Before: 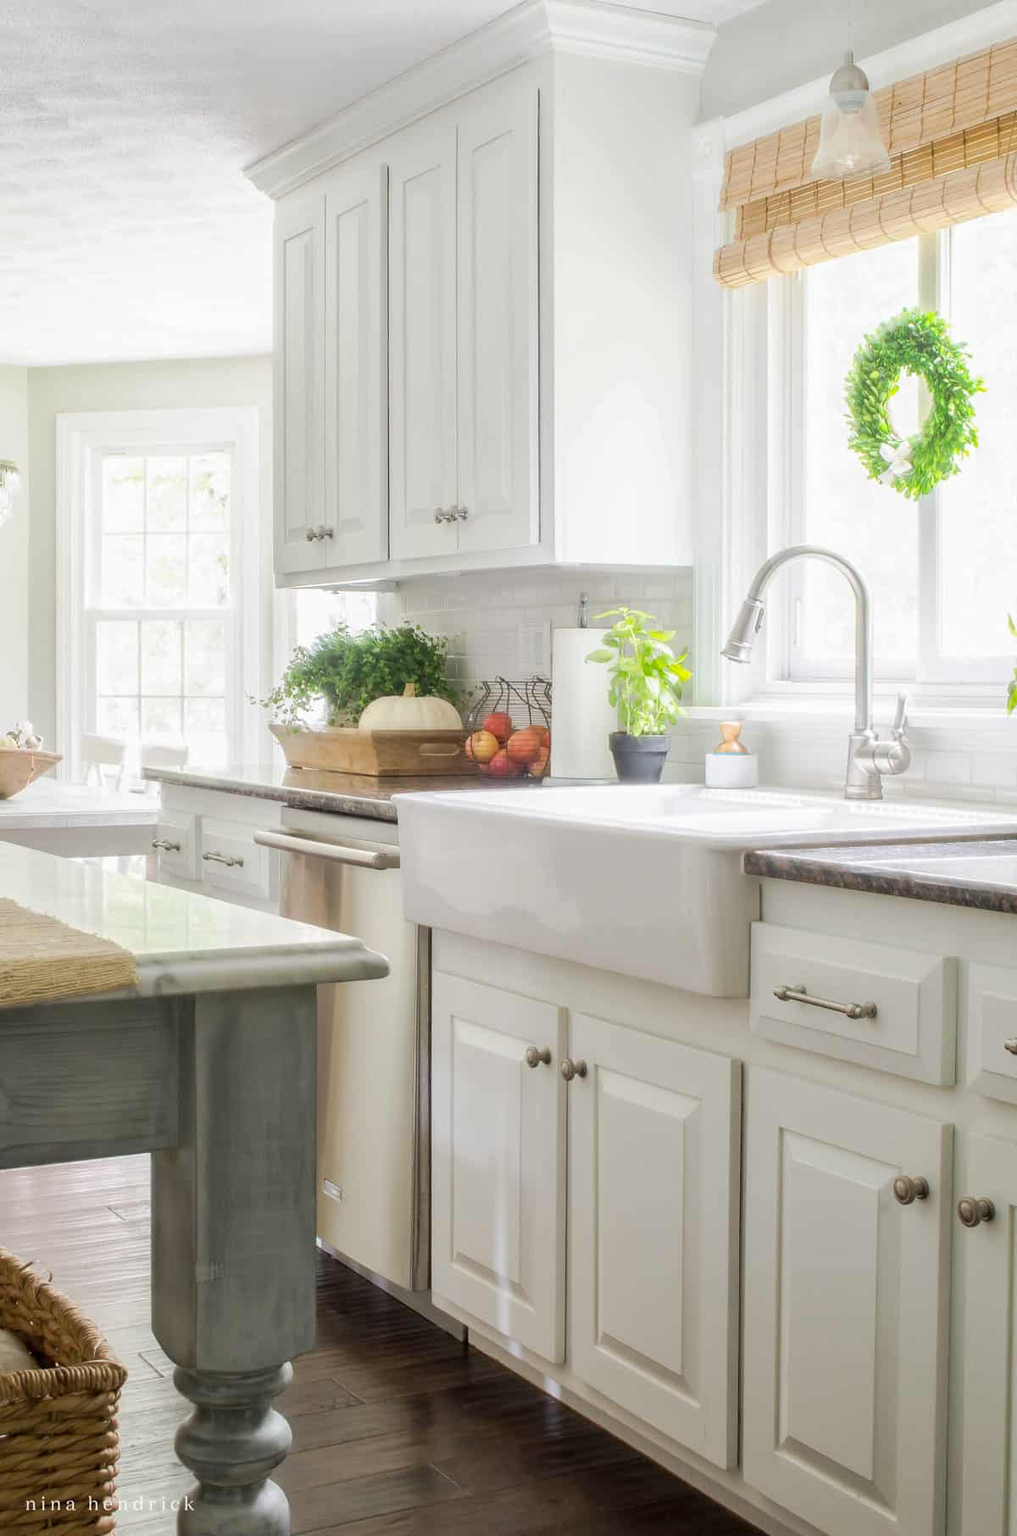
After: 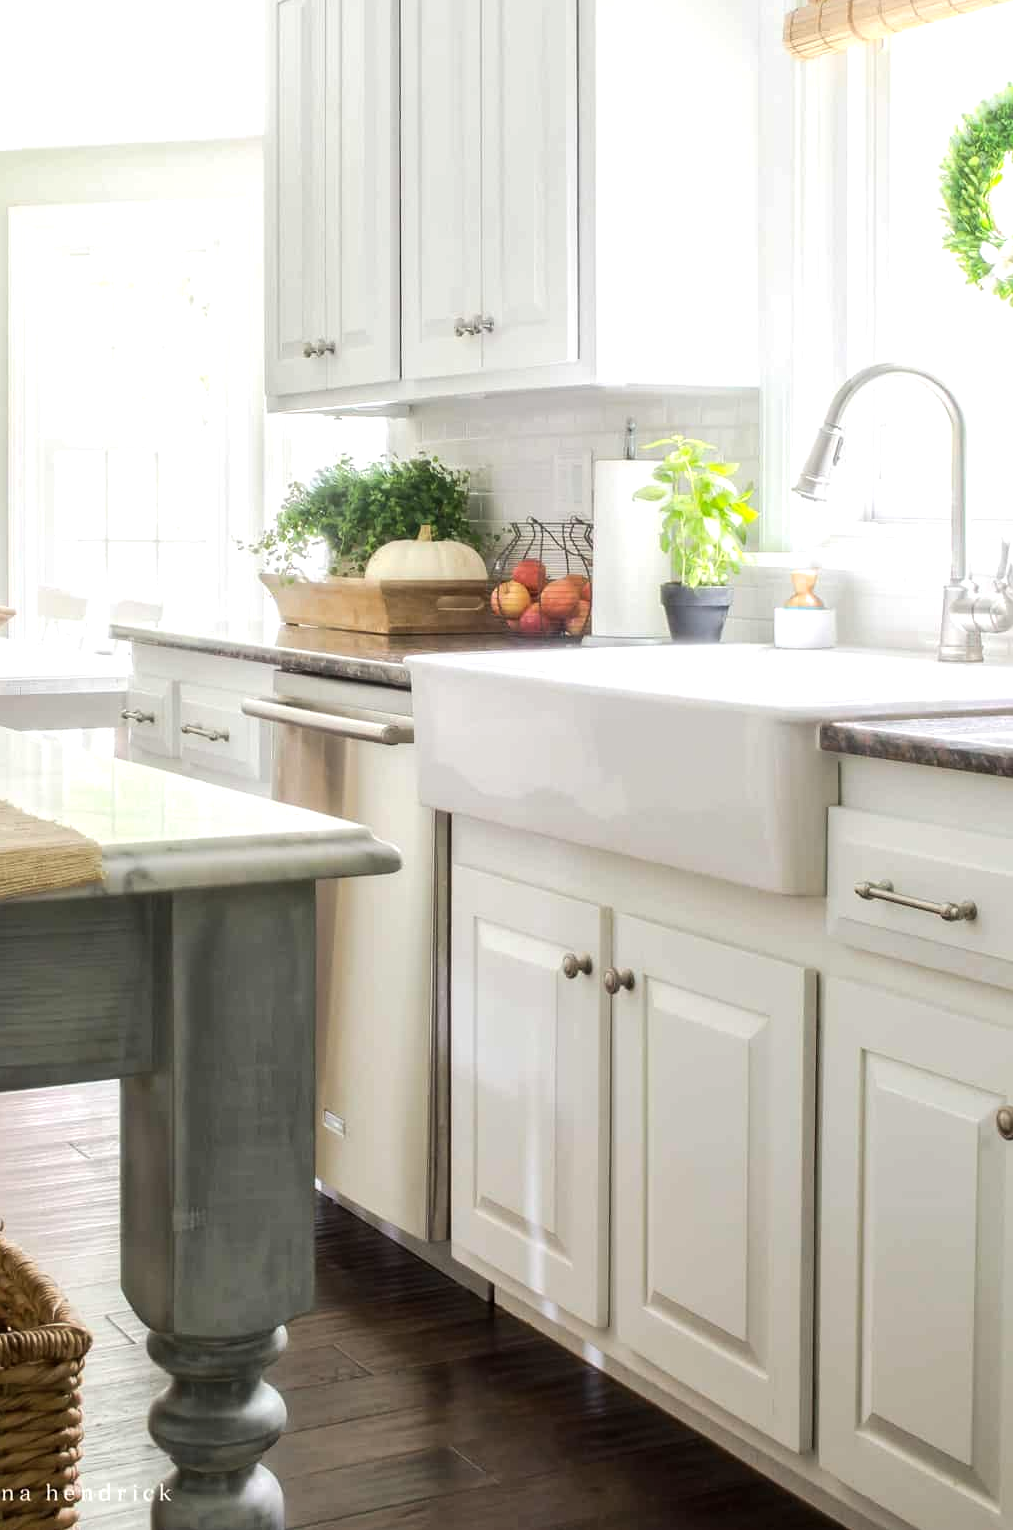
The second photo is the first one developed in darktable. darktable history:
tone equalizer: -8 EV -0.417 EV, -7 EV -0.389 EV, -6 EV -0.333 EV, -5 EV -0.222 EV, -3 EV 0.222 EV, -2 EV 0.333 EV, -1 EV 0.389 EV, +0 EV 0.417 EV, edges refinement/feathering 500, mask exposure compensation -1.57 EV, preserve details no
crop and rotate: left 4.842%, top 15.51%, right 10.668%
